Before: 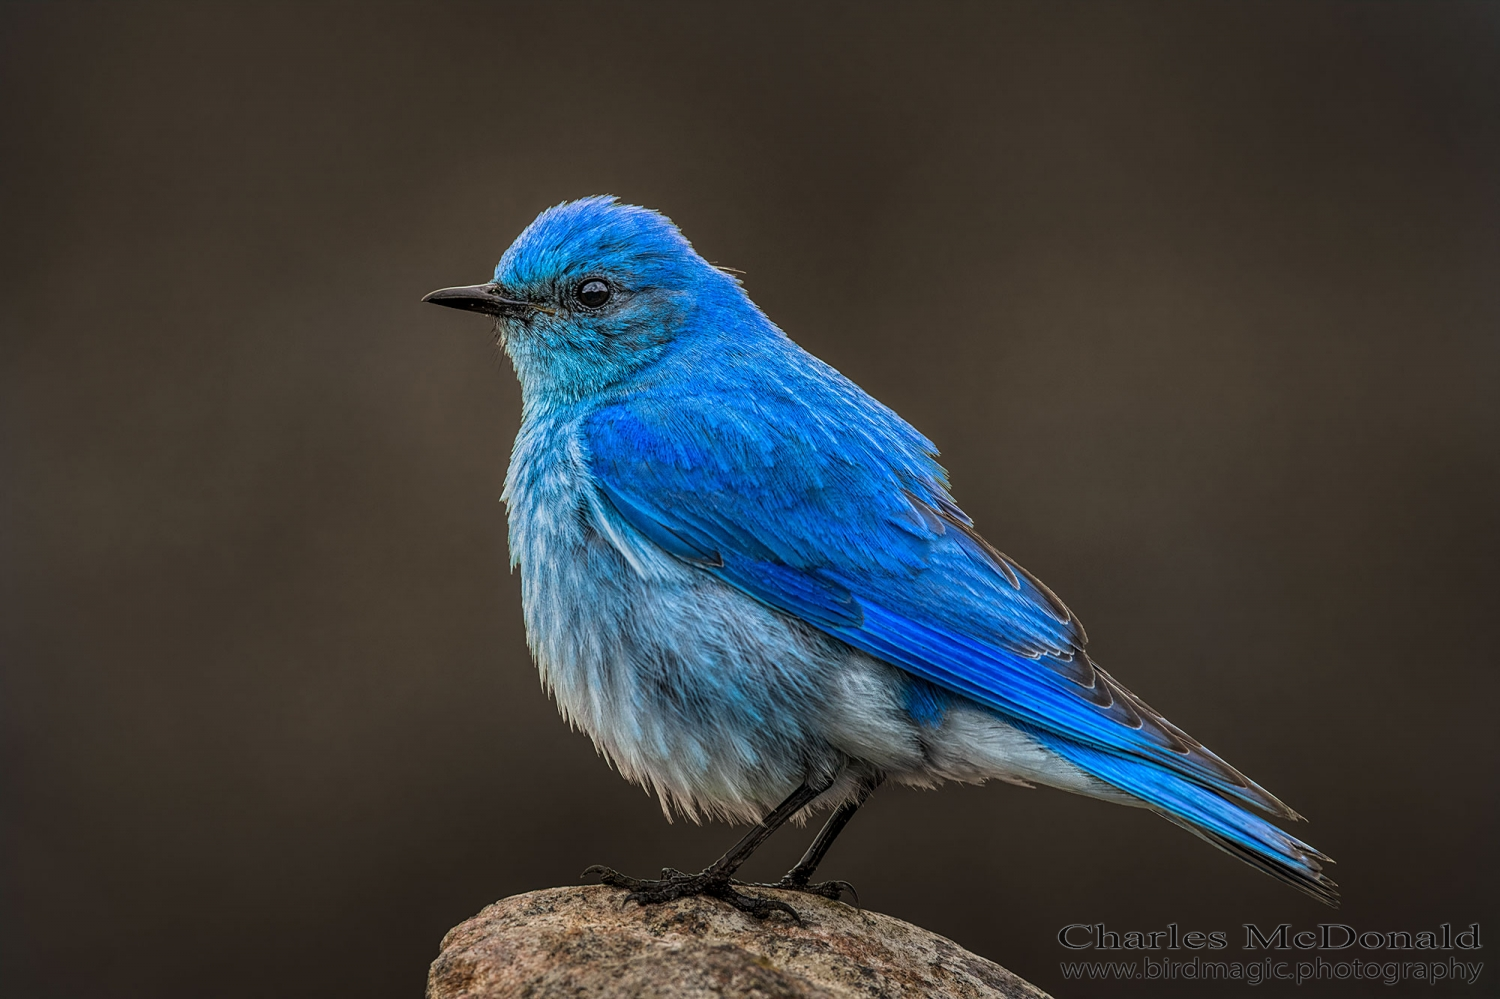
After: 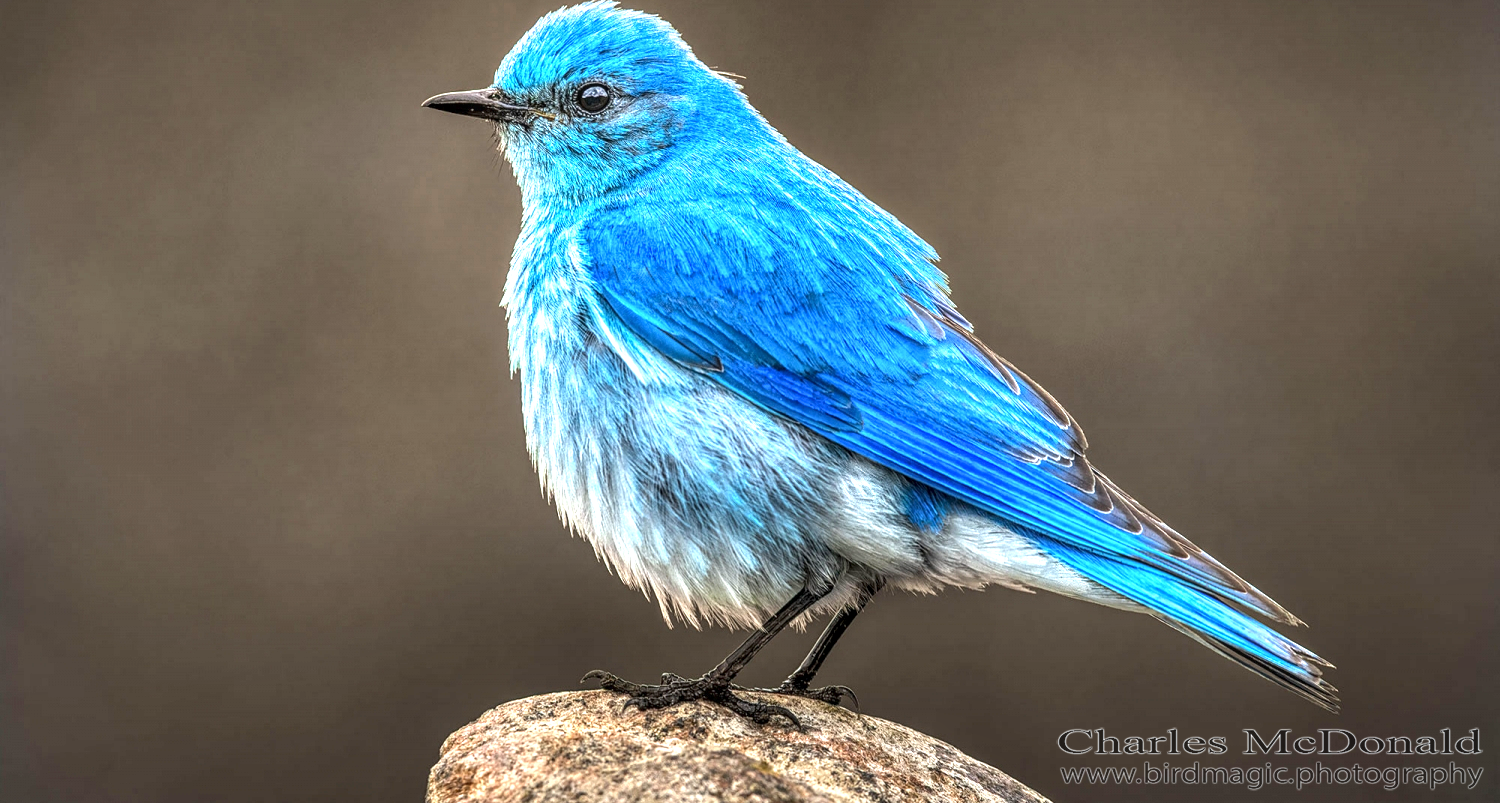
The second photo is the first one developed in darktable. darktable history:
local contrast: on, module defaults
crop and rotate: top 19.557%
exposure: black level correction 0, exposure 1.588 EV, compensate highlight preservation false
